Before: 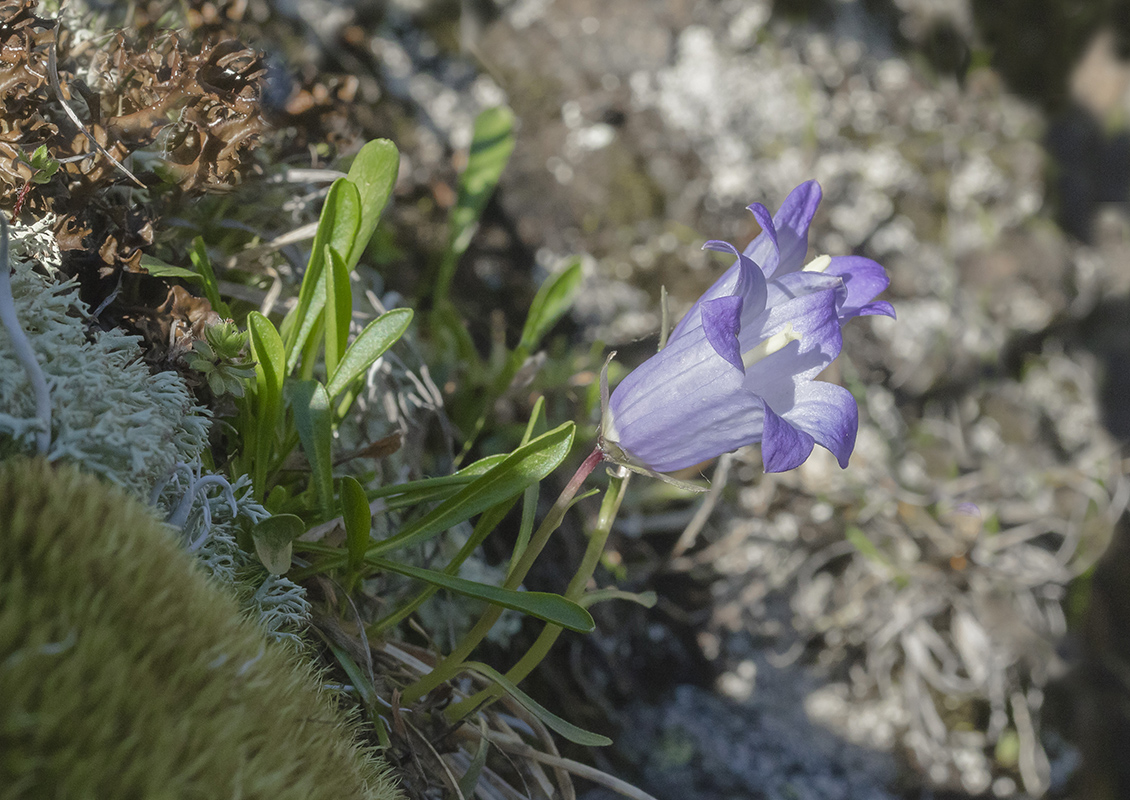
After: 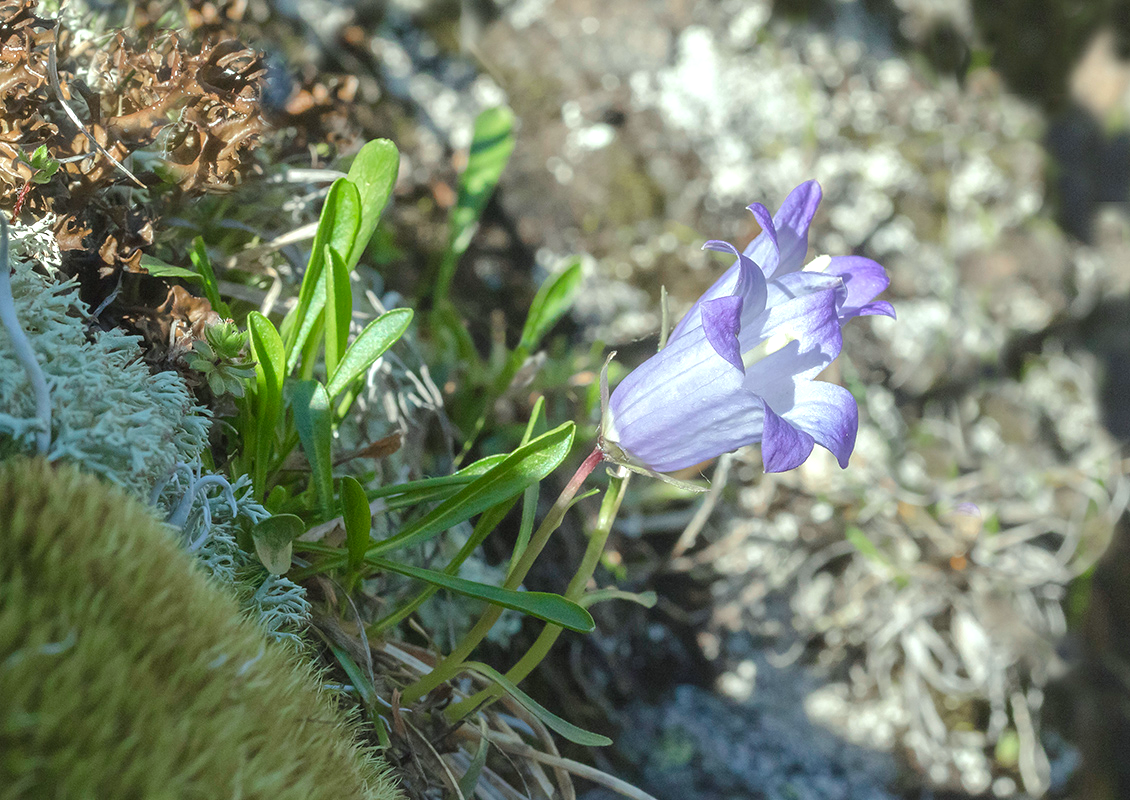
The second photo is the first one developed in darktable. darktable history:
exposure: exposure 0.74 EV, compensate highlight preservation false
color correction: highlights a* -6.69, highlights b* 0.49
shadows and highlights: shadows 25, highlights -25
